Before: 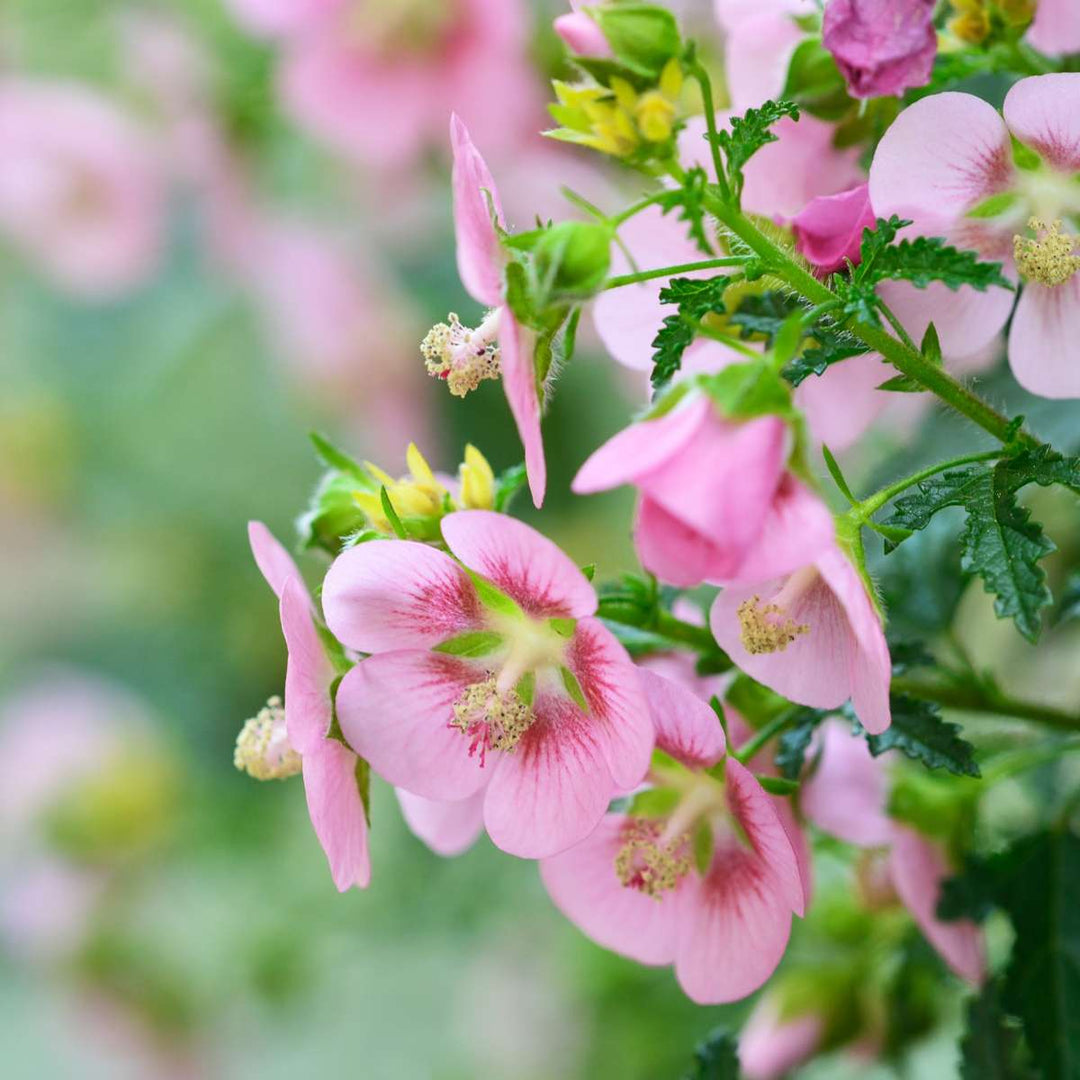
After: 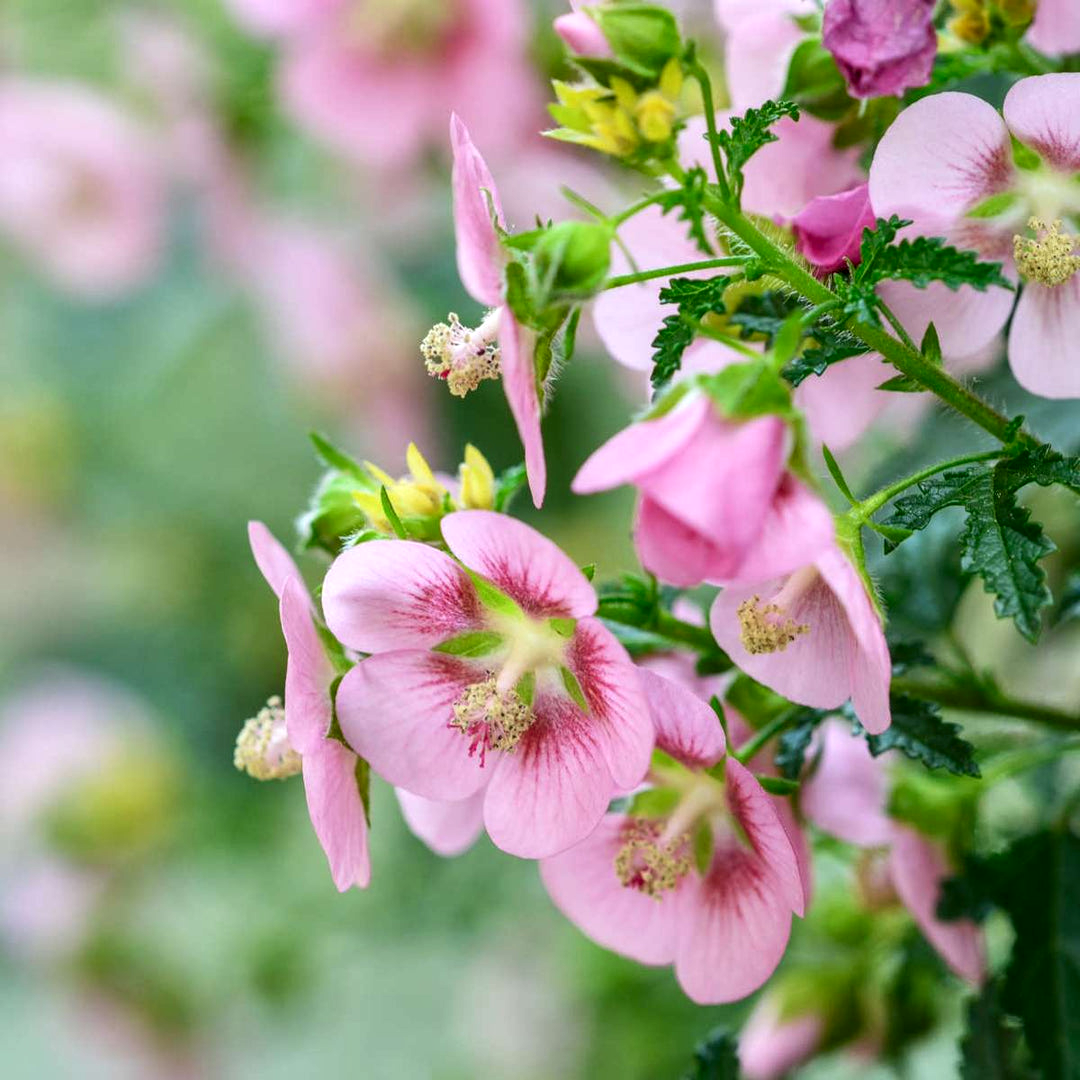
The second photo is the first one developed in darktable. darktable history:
rotate and perspective: automatic cropping off
local contrast: highlights 40%, shadows 60%, detail 136%, midtone range 0.514
